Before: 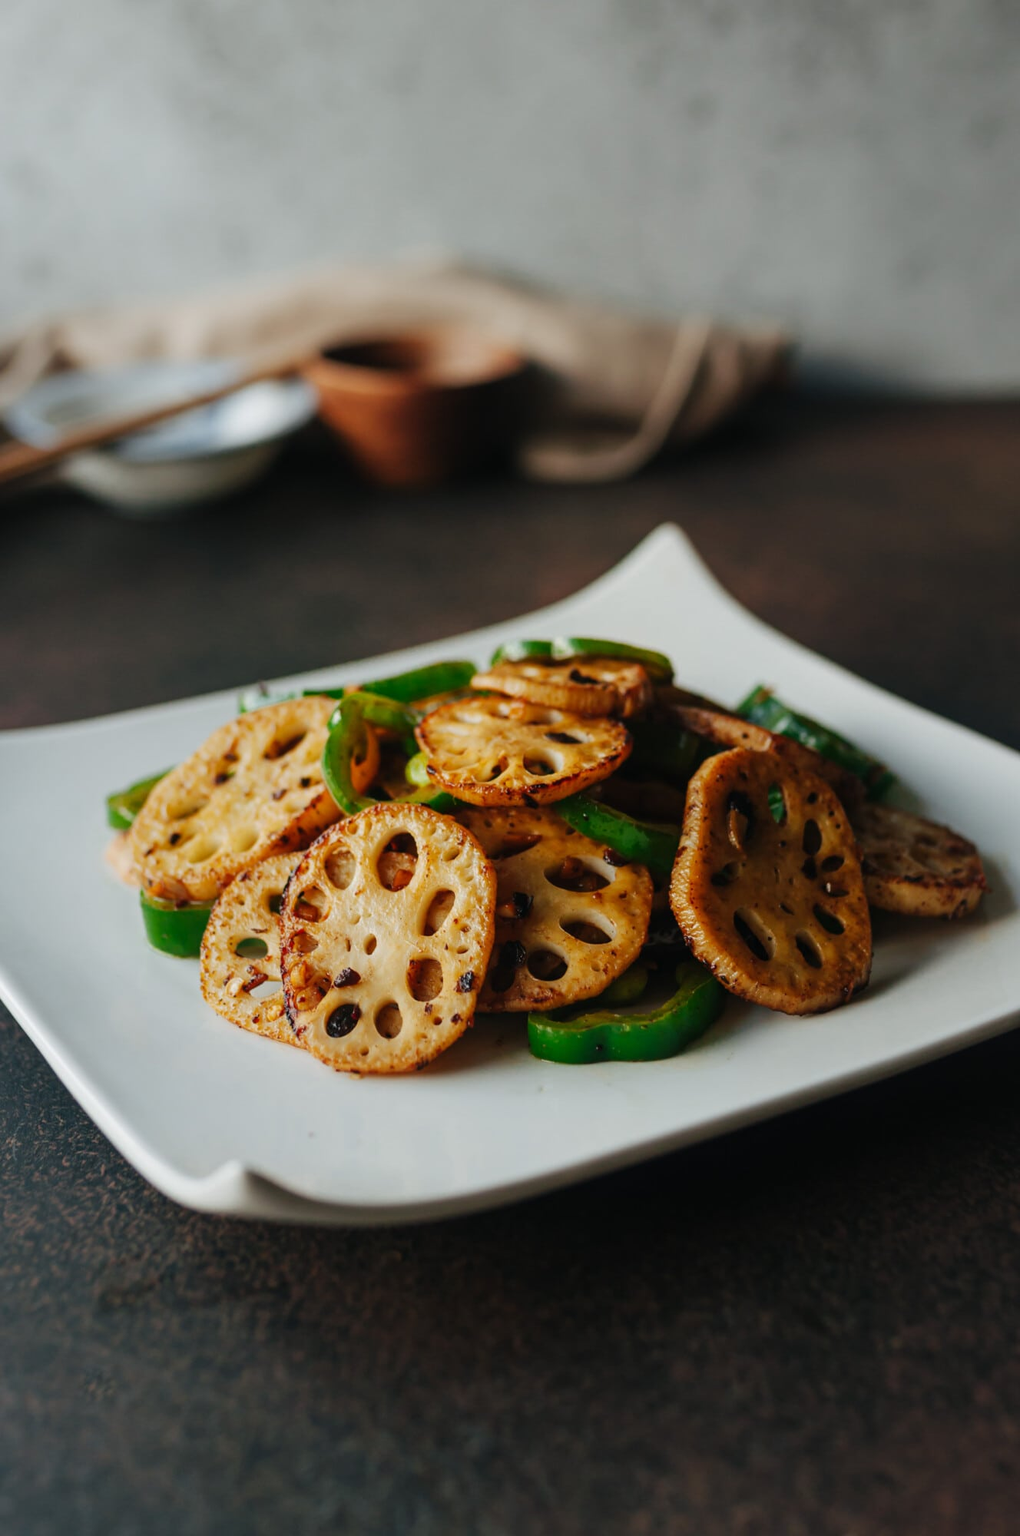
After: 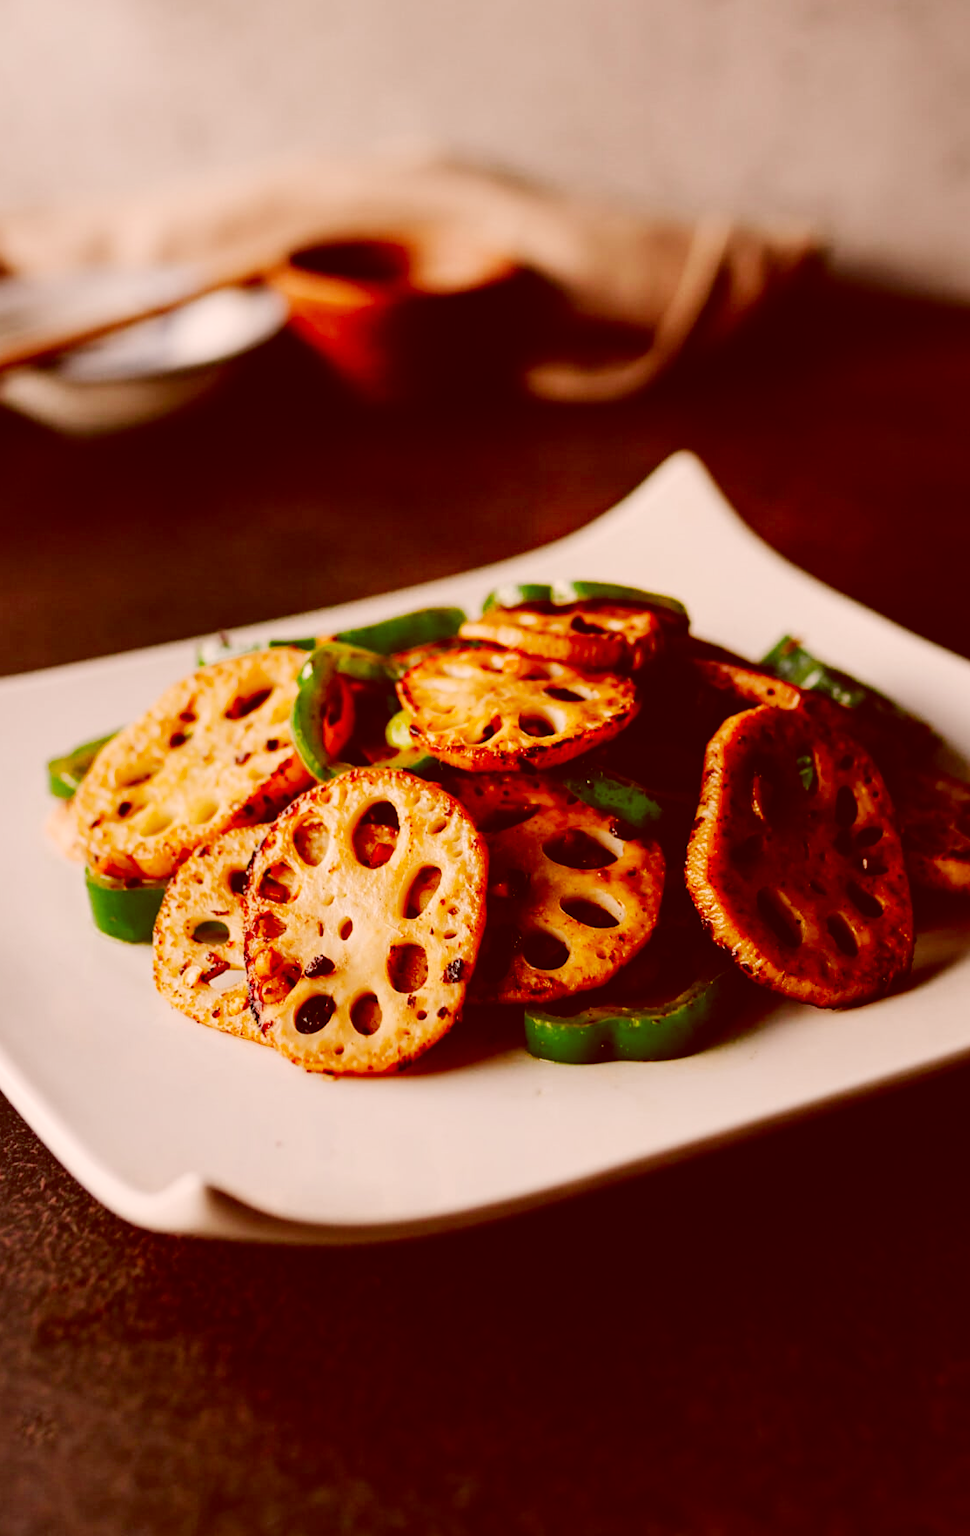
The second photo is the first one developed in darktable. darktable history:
crop: left 6.446%, top 8.188%, right 9.538%, bottom 3.548%
exposure: exposure -0.157 EV, compensate highlight preservation false
white balance: red 1, blue 1
shadows and highlights: radius 334.93, shadows 63.48, highlights 6.06, compress 87.7%, highlights color adjustment 39.73%, soften with gaussian
base curve: curves: ch0 [(0, 0) (0.036, 0.025) (0.121, 0.166) (0.206, 0.329) (0.605, 0.79) (1, 1)], preserve colors none
color correction: highlights a* 9.03, highlights b* 8.71, shadows a* 40, shadows b* 40, saturation 0.8
contrast brightness saturation: saturation 0.18
